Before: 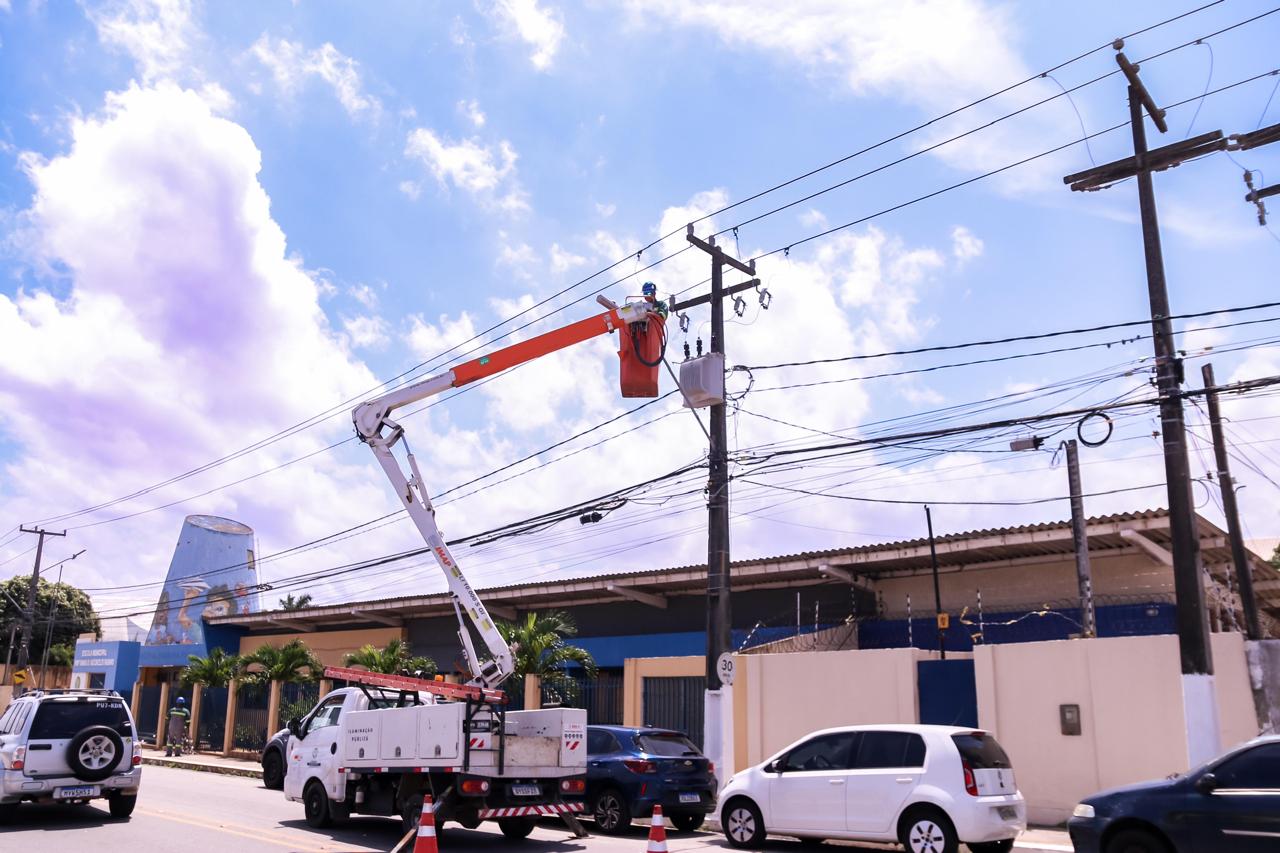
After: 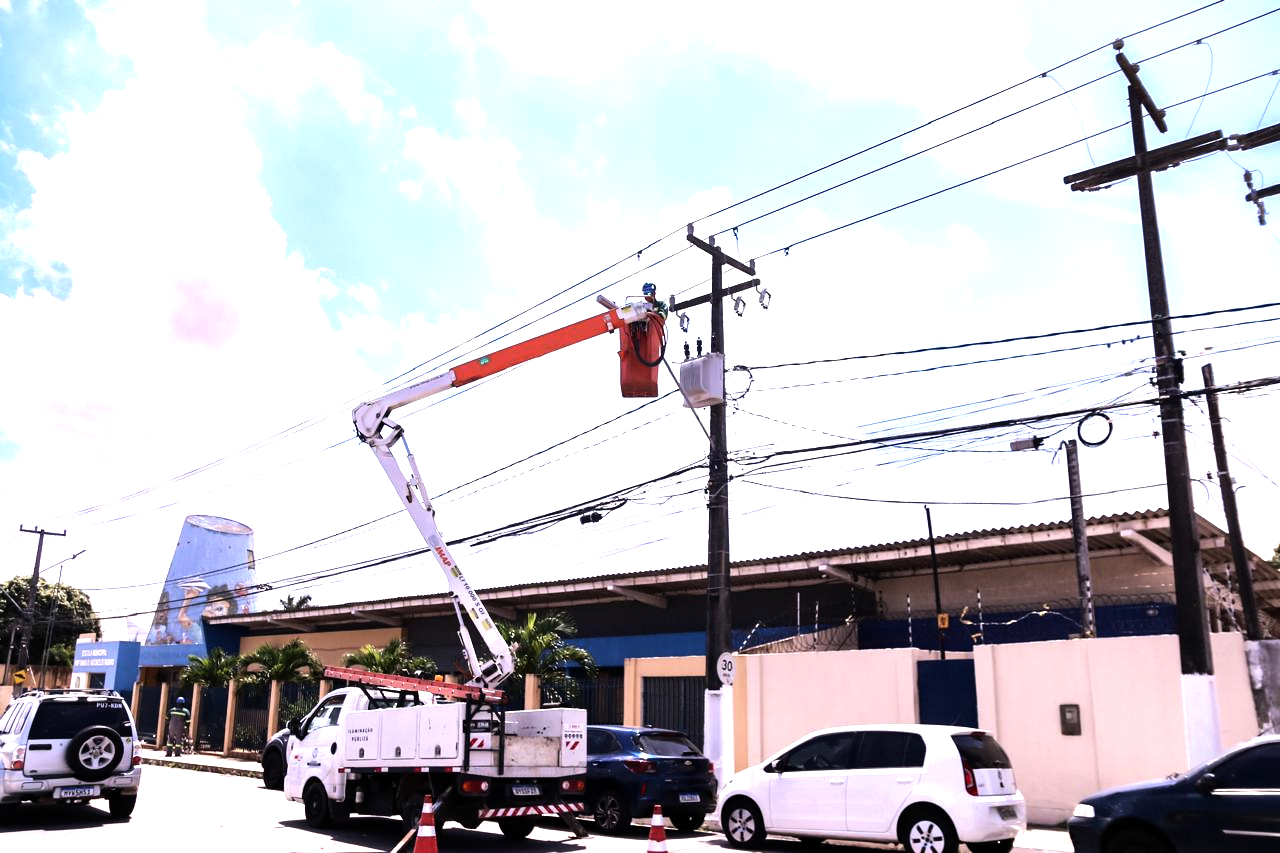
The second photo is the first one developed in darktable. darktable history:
white balance: emerald 1
tone equalizer: -8 EV -1.08 EV, -7 EV -1.01 EV, -6 EV -0.867 EV, -5 EV -0.578 EV, -3 EV 0.578 EV, -2 EV 0.867 EV, -1 EV 1.01 EV, +0 EV 1.08 EV, edges refinement/feathering 500, mask exposure compensation -1.57 EV, preserve details no
